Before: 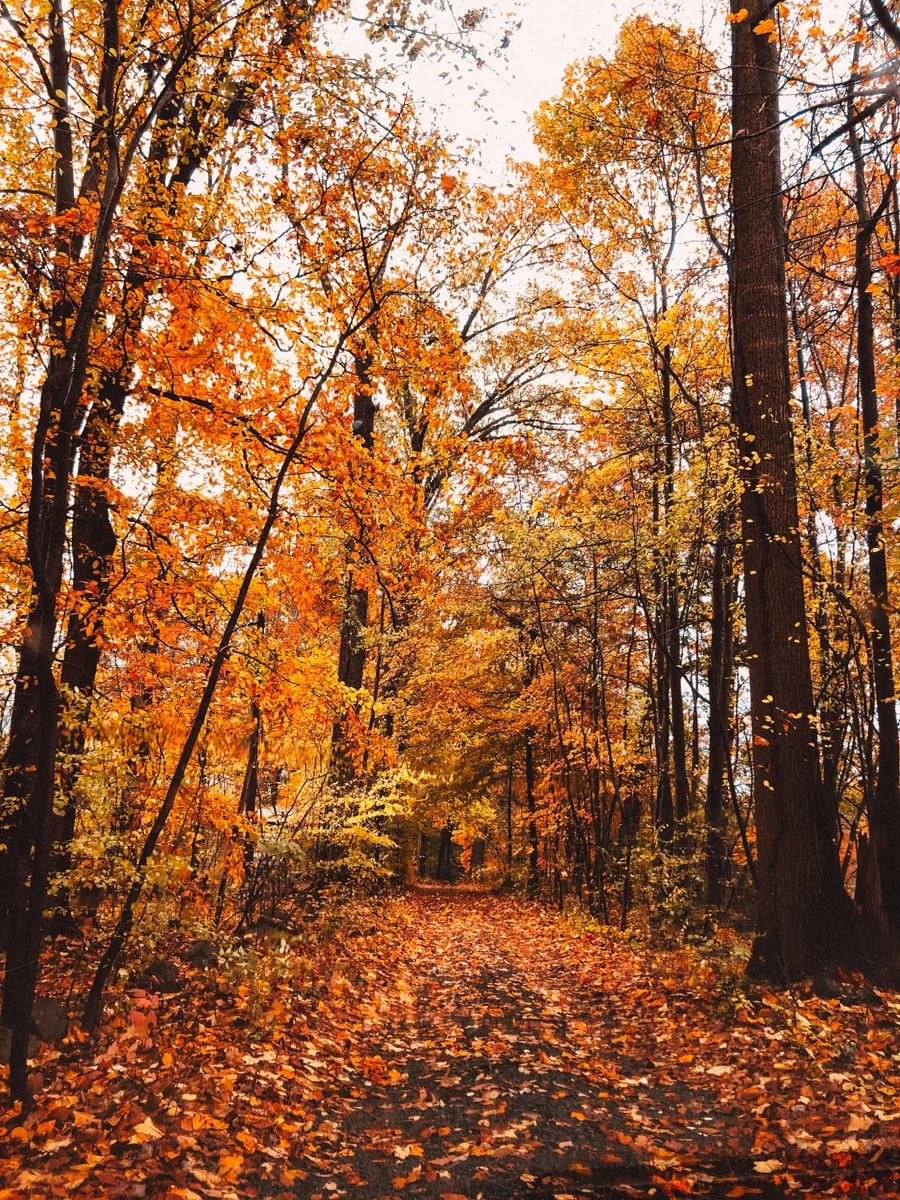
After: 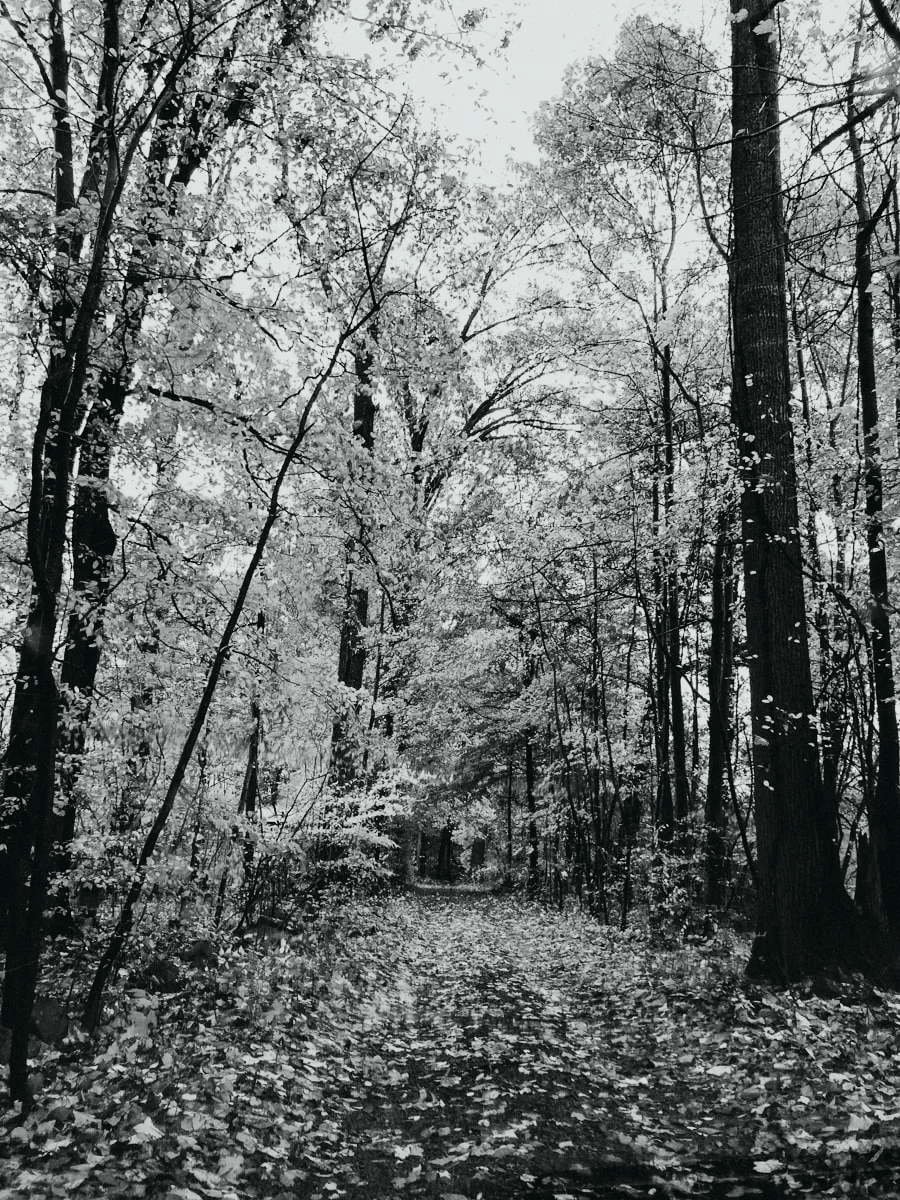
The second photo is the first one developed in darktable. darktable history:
color calibration: output gray [0.267, 0.423, 0.261, 0], gray › normalize channels true, illuminant same as pipeline (D50), adaptation none (bypass), x 0.333, y 0.334, temperature 5015.32 K, gamut compression 0.006
tone curve: curves: ch0 [(0, 0) (0.128, 0.068) (0.292, 0.274) (0.453, 0.507) (0.653, 0.717) (0.785, 0.817) (0.995, 0.917)]; ch1 [(0, 0) (0.384, 0.365) (0.463, 0.447) (0.486, 0.474) (0.503, 0.497) (0.52, 0.525) (0.559, 0.591) (0.583, 0.623) (0.672, 0.699) (0.766, 0.773) (1, 1)]; ch2 [(0, 0) (0.374, 0.344) (0.446, 0.443) (0.501, 0.5) (0.527, 0.549) (0.565, 0.582) (0.624, 0.632) (1, 1)], color space Lab, independent channels, preserve colors none
